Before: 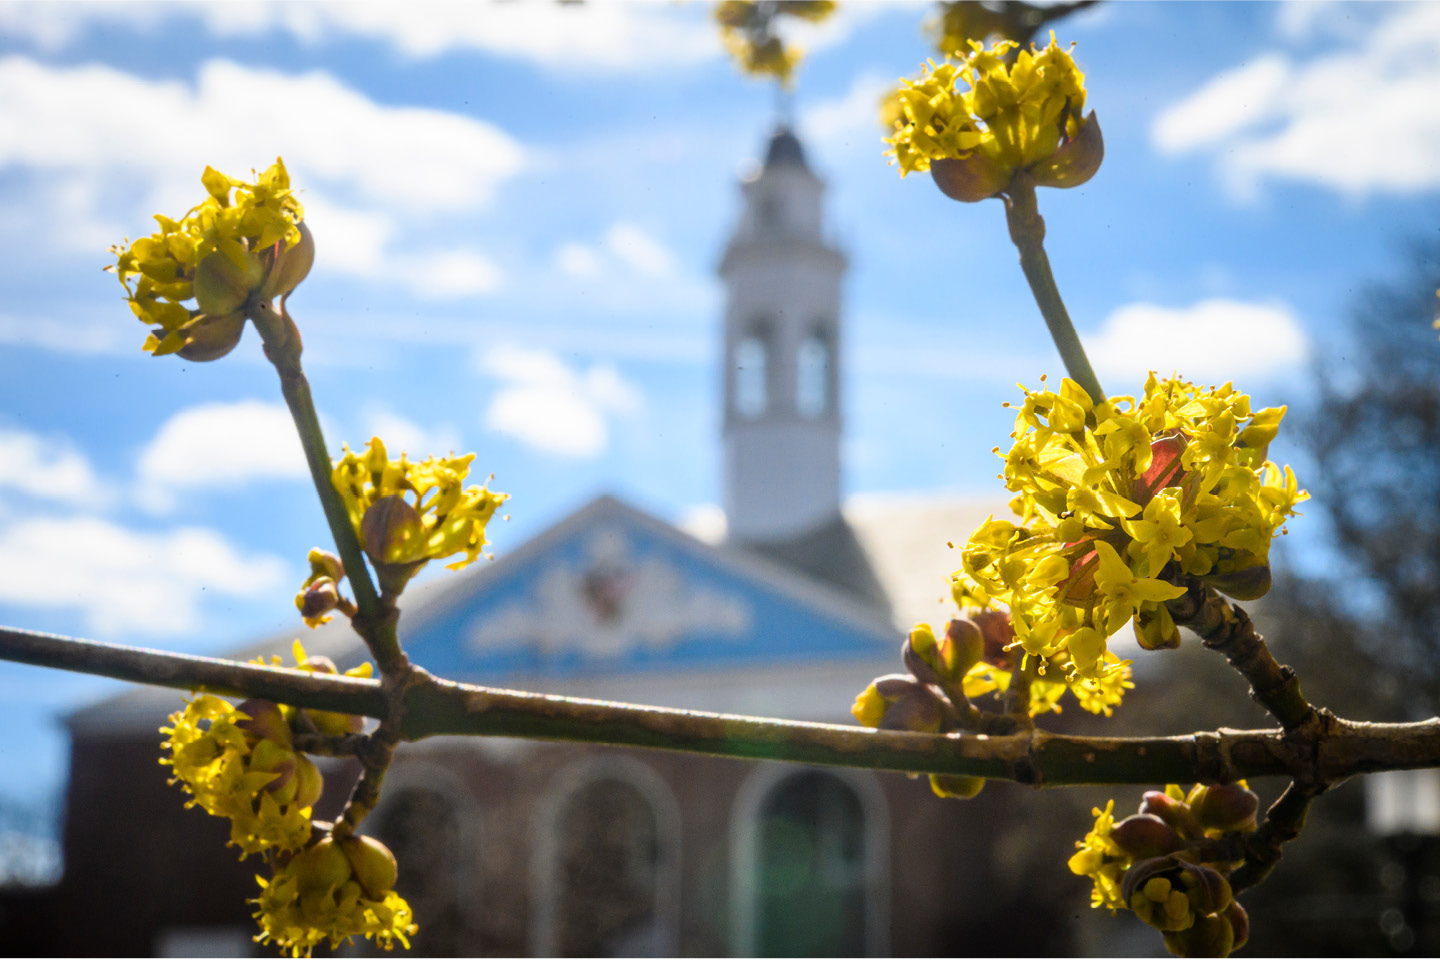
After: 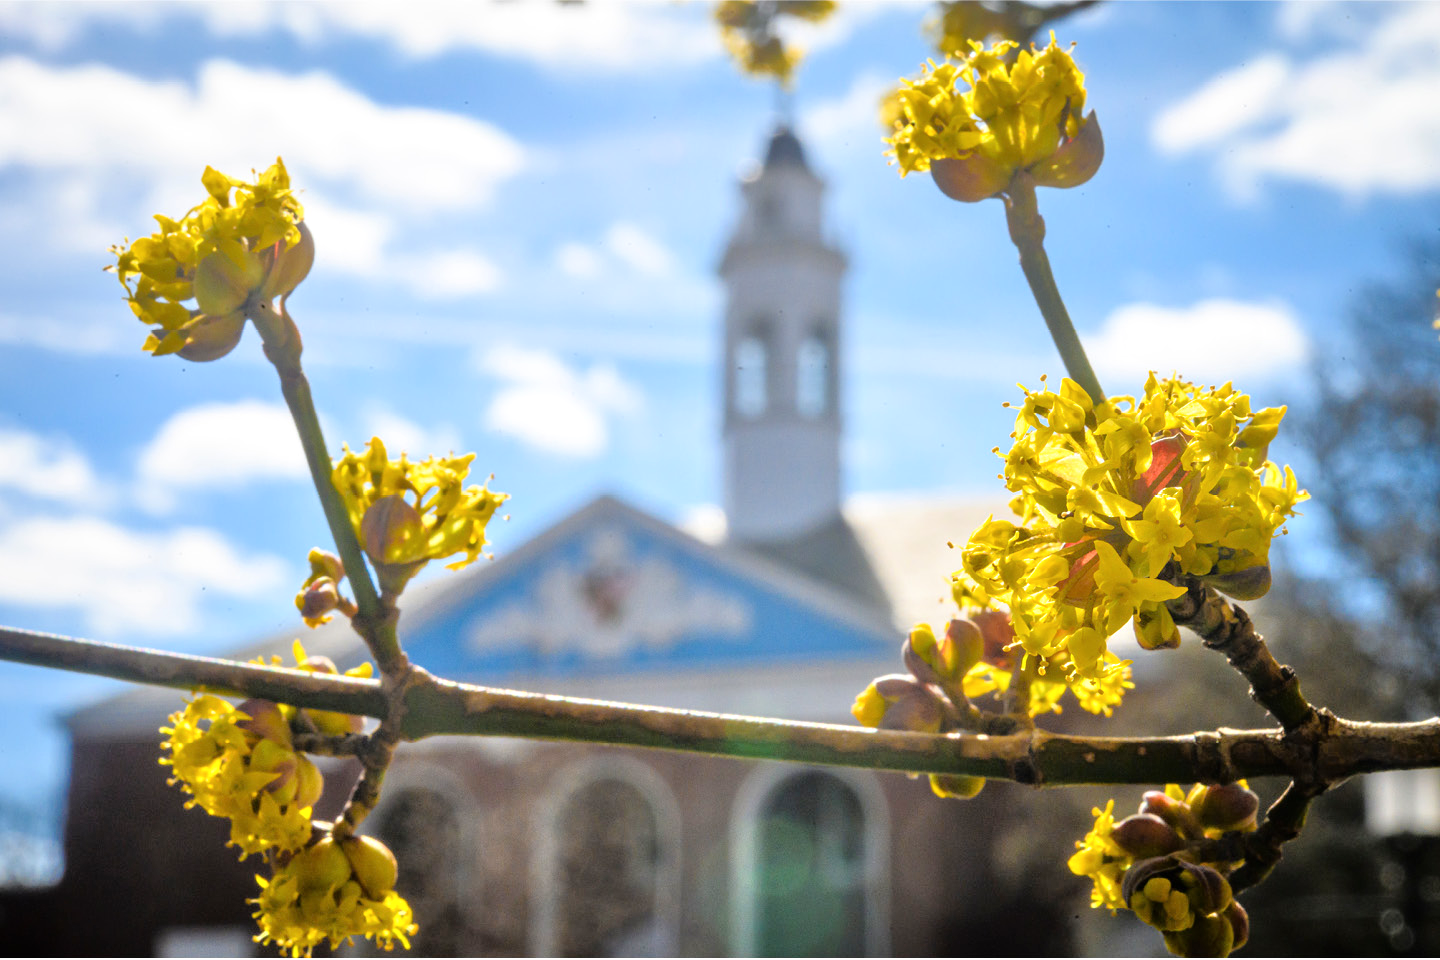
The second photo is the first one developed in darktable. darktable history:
exposure: compensate highlight preservation false
tone equalizer: -7 EV 0.15 EV, -6 EV 0.6 EV, -5 EV 1.15 EV, -4 EV 1.33 EV, -3 EV 1.15 EV, -2 EV 0.6 EV, -1 EV 0.15 EV, mask exposure compensation -0.5 EV
shadows and highlights: shadows 12, white point adjustment 1.2, highlights -0.36, soften with gaussian
